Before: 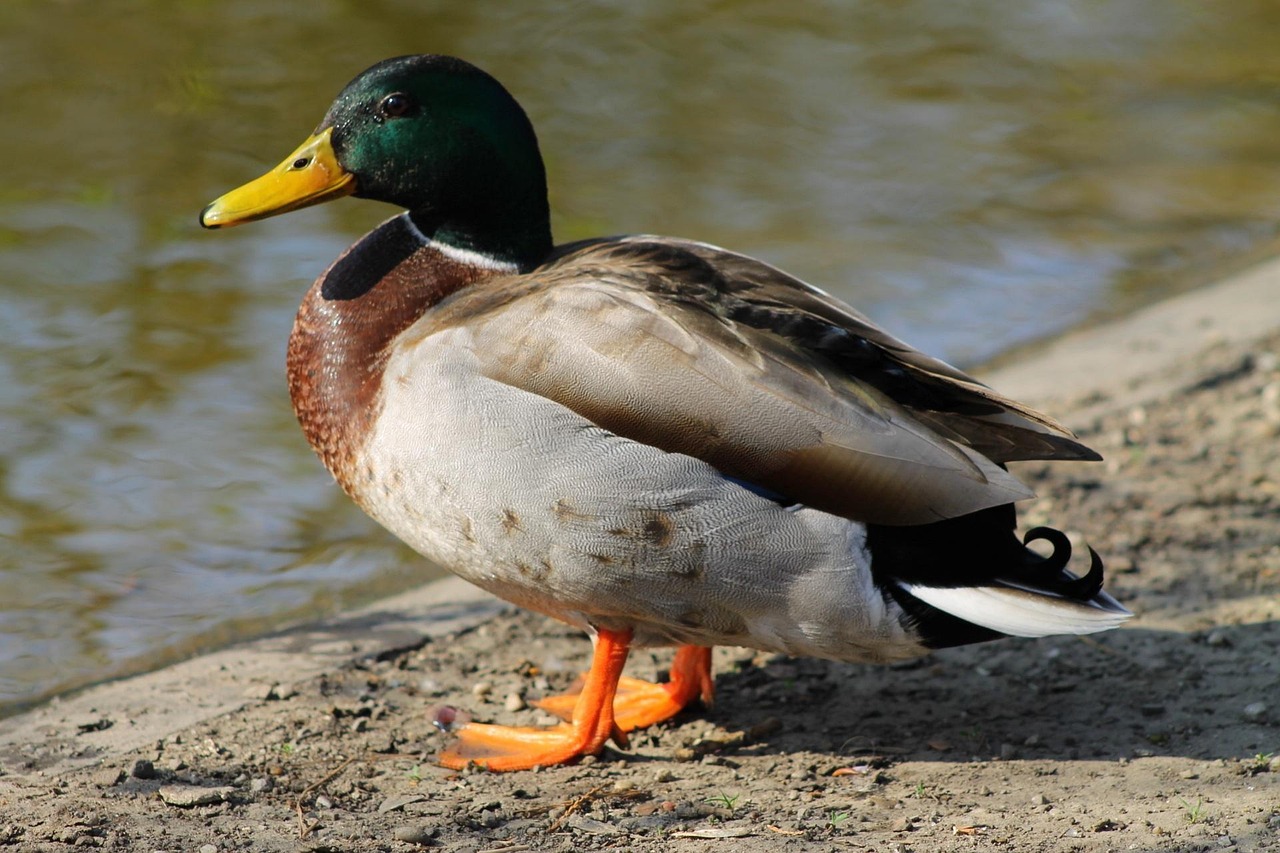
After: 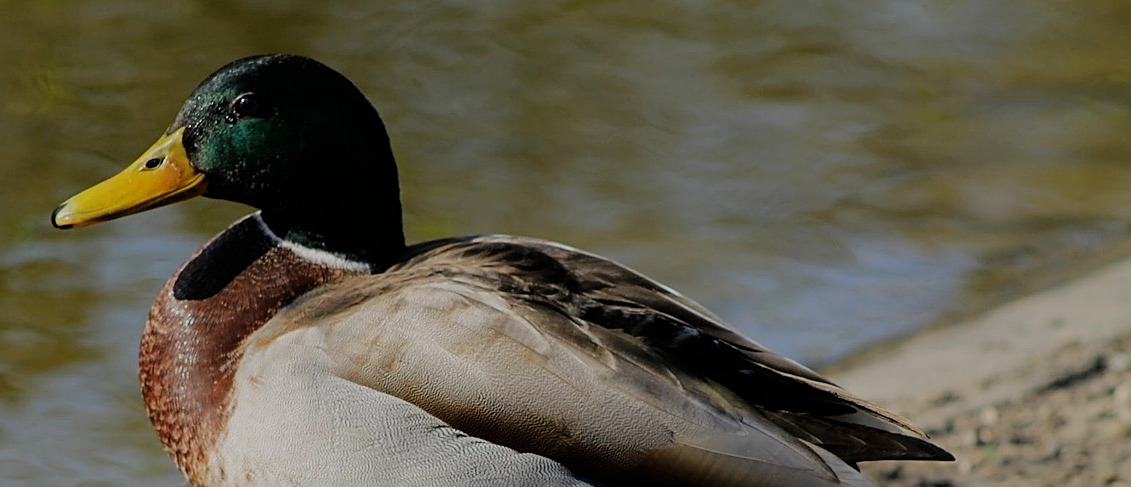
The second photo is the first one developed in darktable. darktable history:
exposure: exposure -0.454 EV, compensate highlight preservation false
sharpen: on, module defaults
filmic rgb: black relative exposure -7.65 EV, white relative exposure 4.56 EV, threshold 5.99 EV, hardness 3.61, enable highlight reconstruction true
crop and rotate: left 11.576%, bottom 42.895%
